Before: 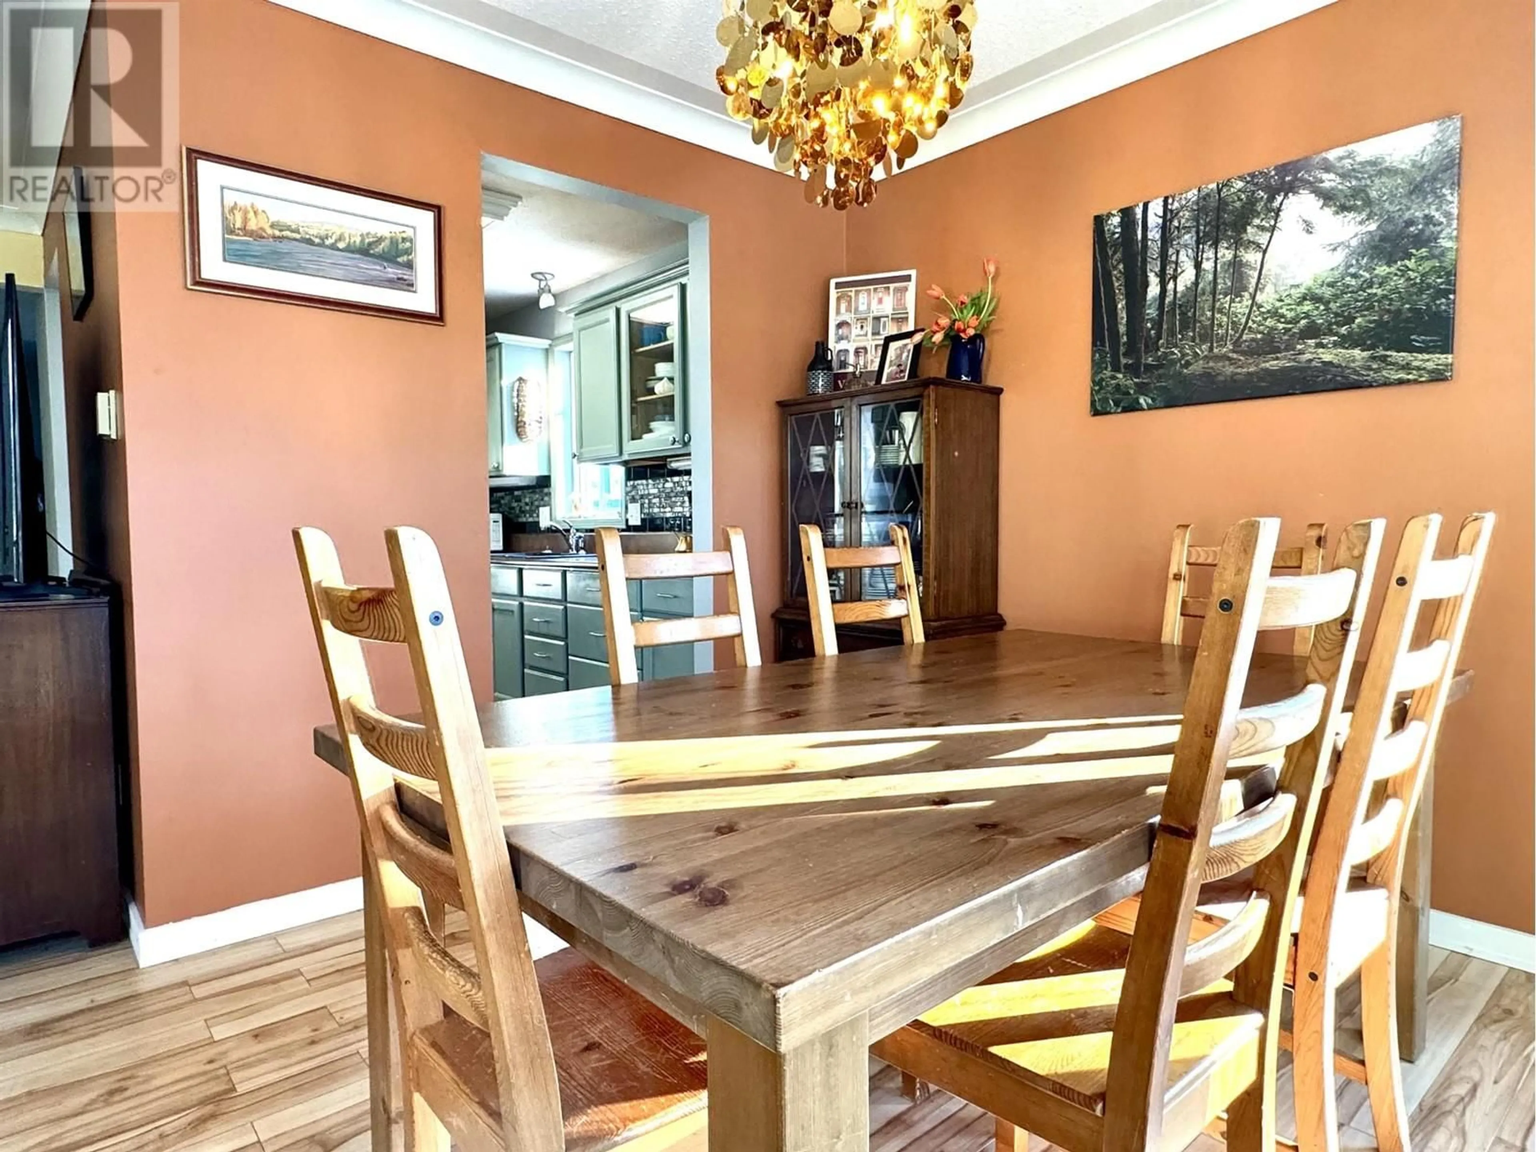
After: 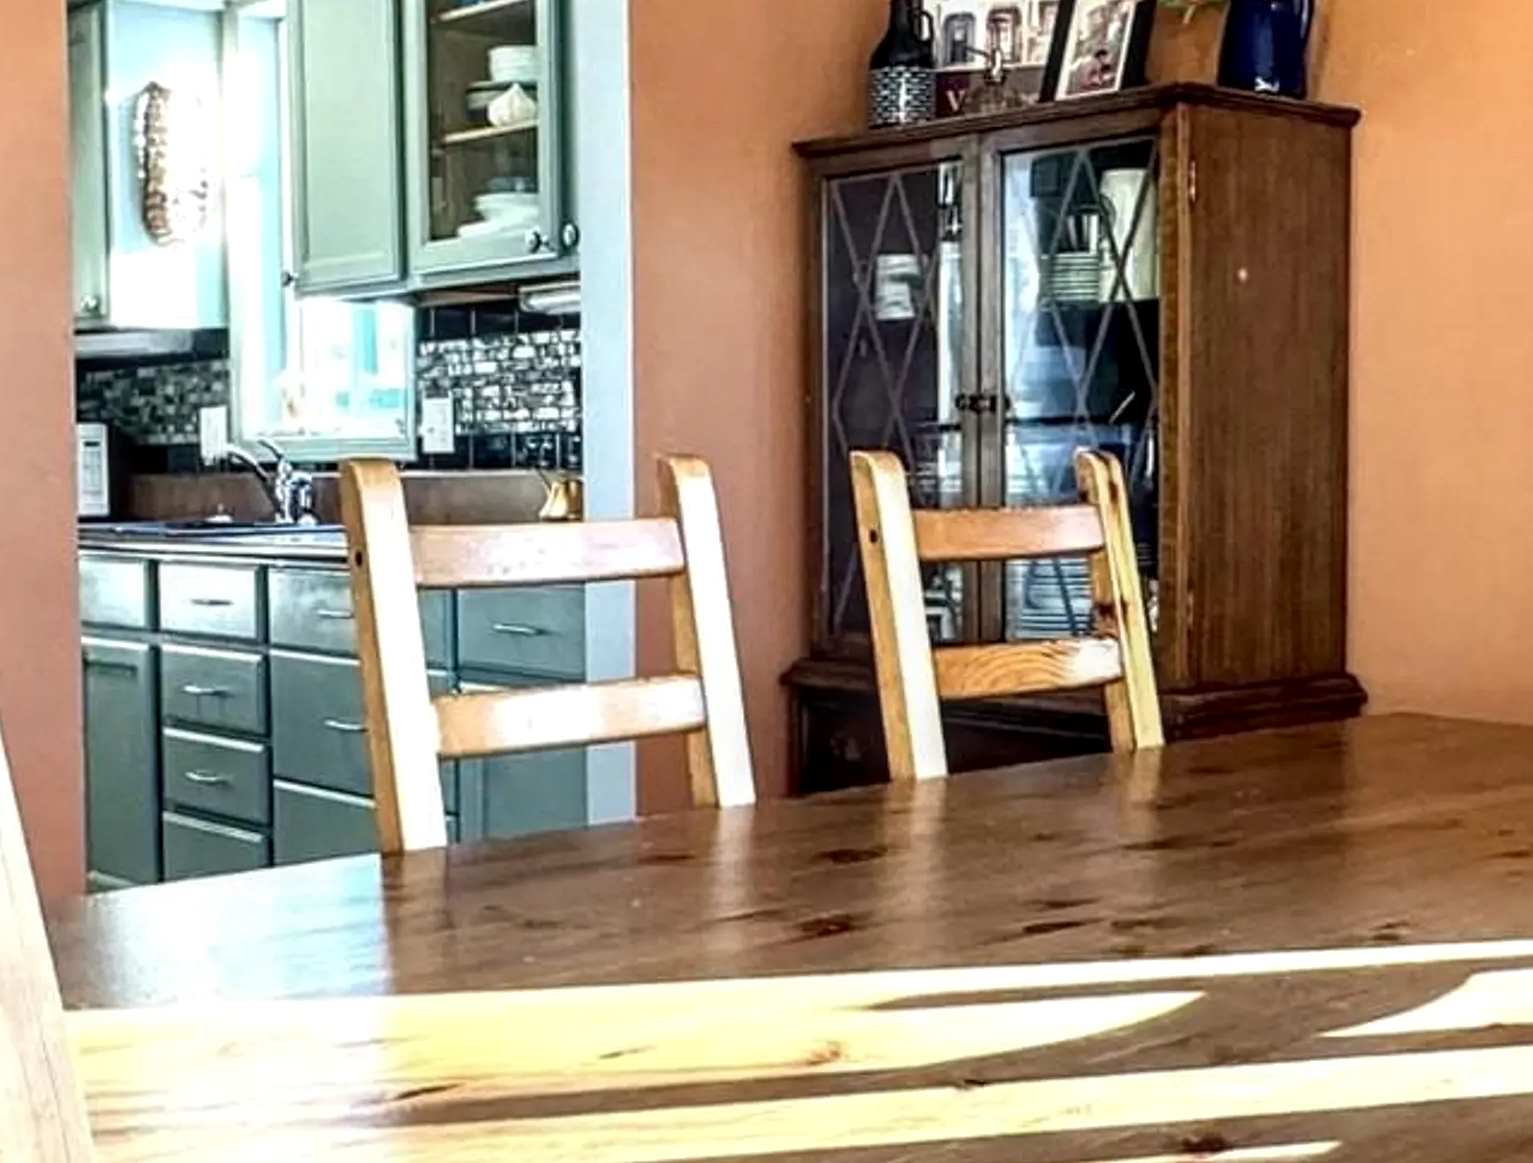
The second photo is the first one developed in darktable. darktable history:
local contrast: detail 130%
crop: left 29.905%, top 29.869%, right 30.155%, bottom 29.738%
